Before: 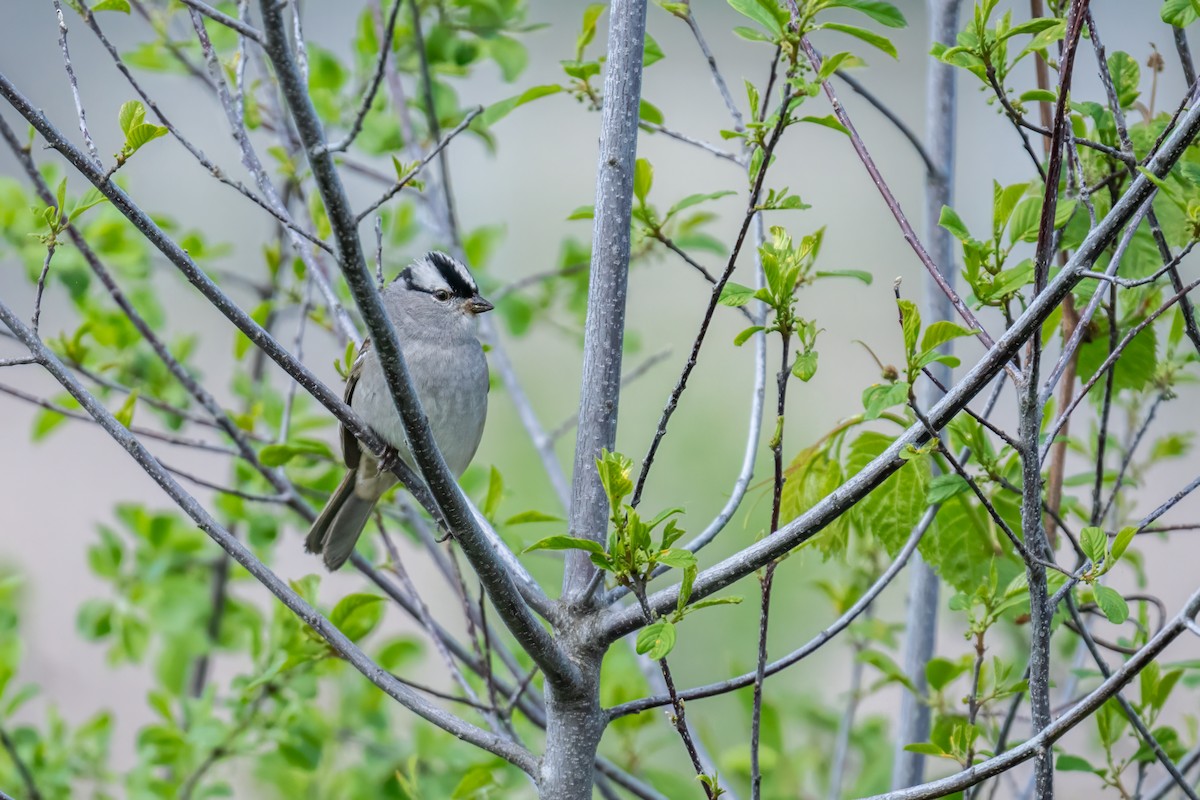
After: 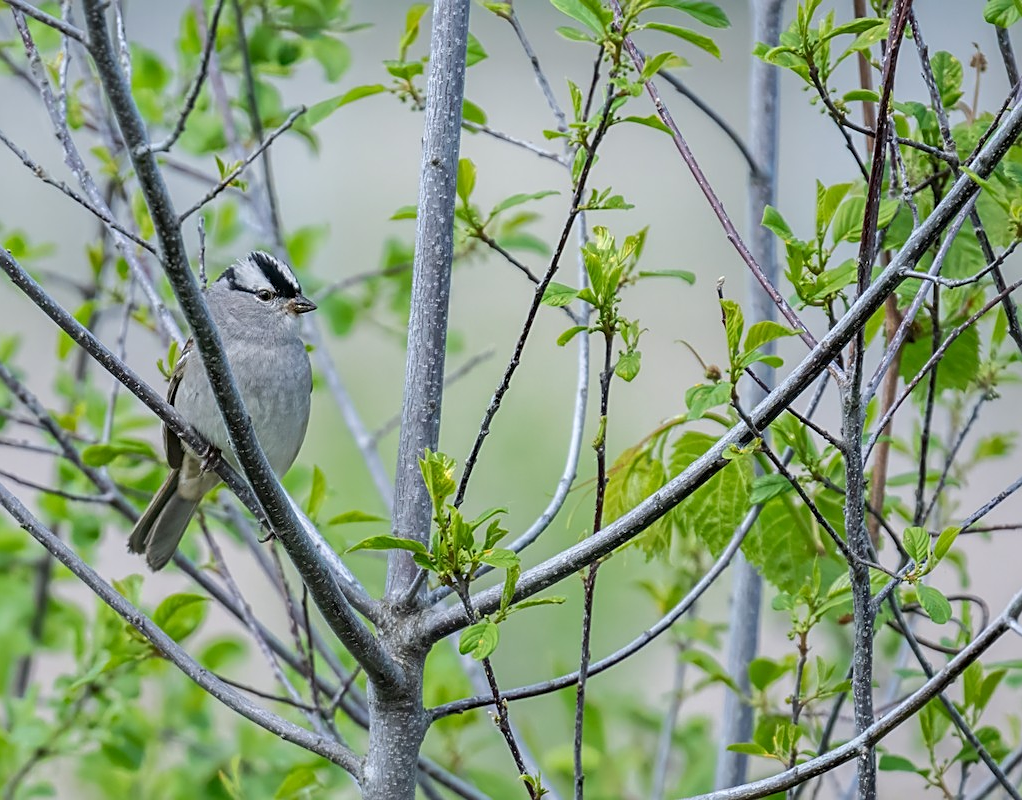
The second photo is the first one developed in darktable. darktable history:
sharpen: on, module defaults
crop and rotate: left 14.799%
